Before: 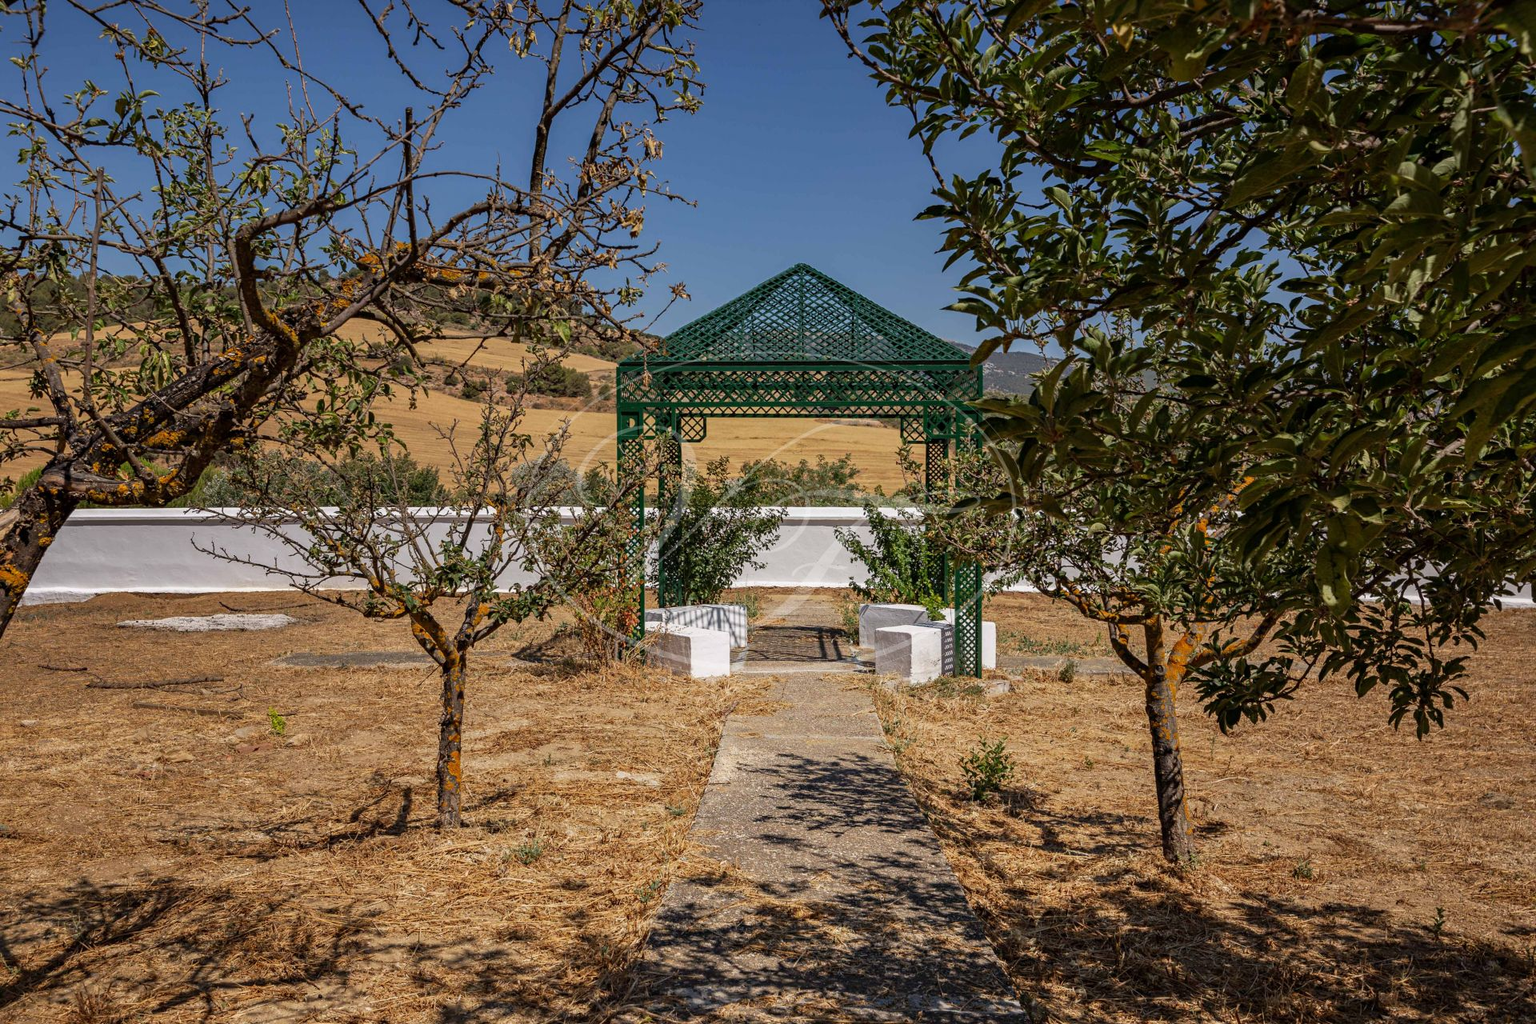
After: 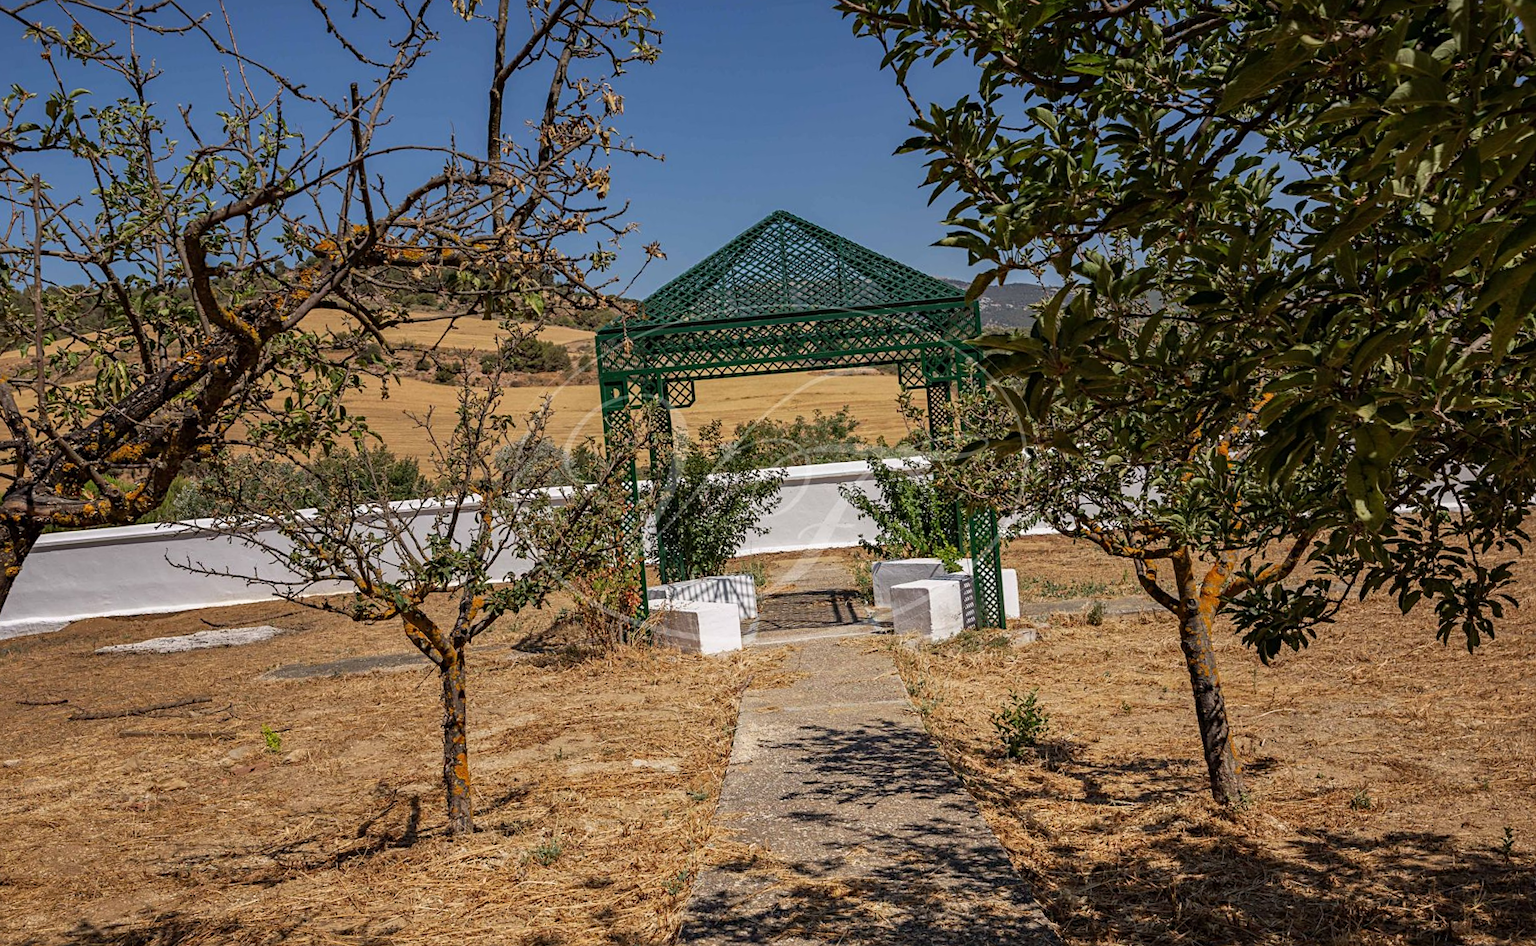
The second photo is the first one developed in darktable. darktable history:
rotate and perspective: rotation -5°, crop left 0.05, crop right 0.952, crop top 0.11, crop bottom 0.89
sharpen: amount 0.2
color balance: on, module defaults
